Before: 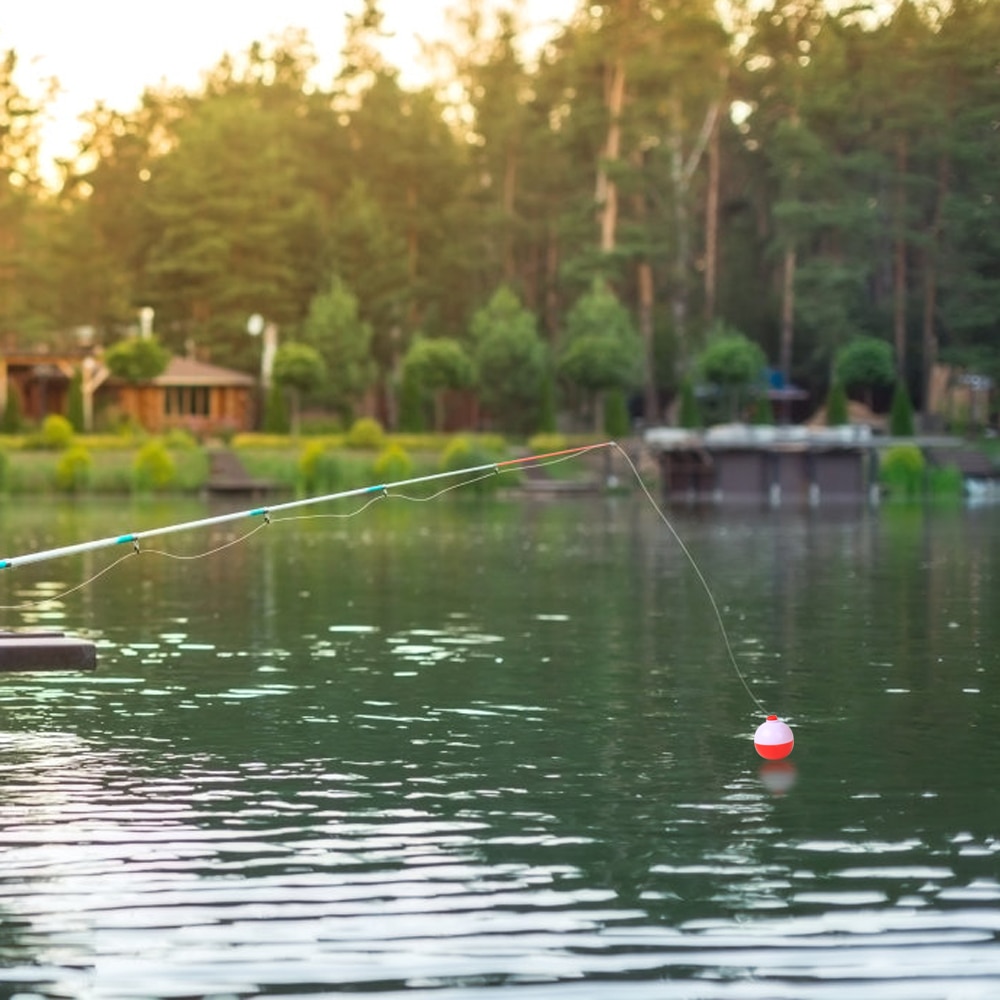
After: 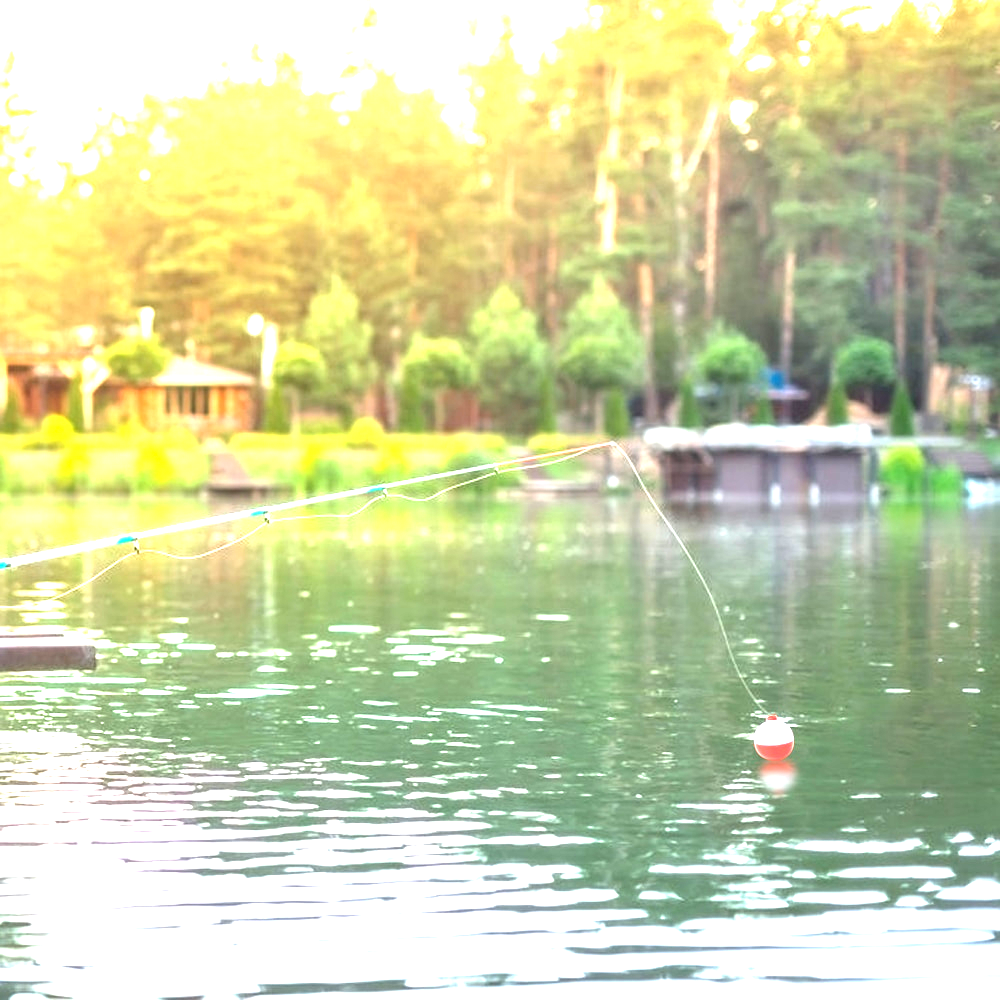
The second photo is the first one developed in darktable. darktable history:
exposure: exposure 2.279 EV, compensate highlight preservation false
